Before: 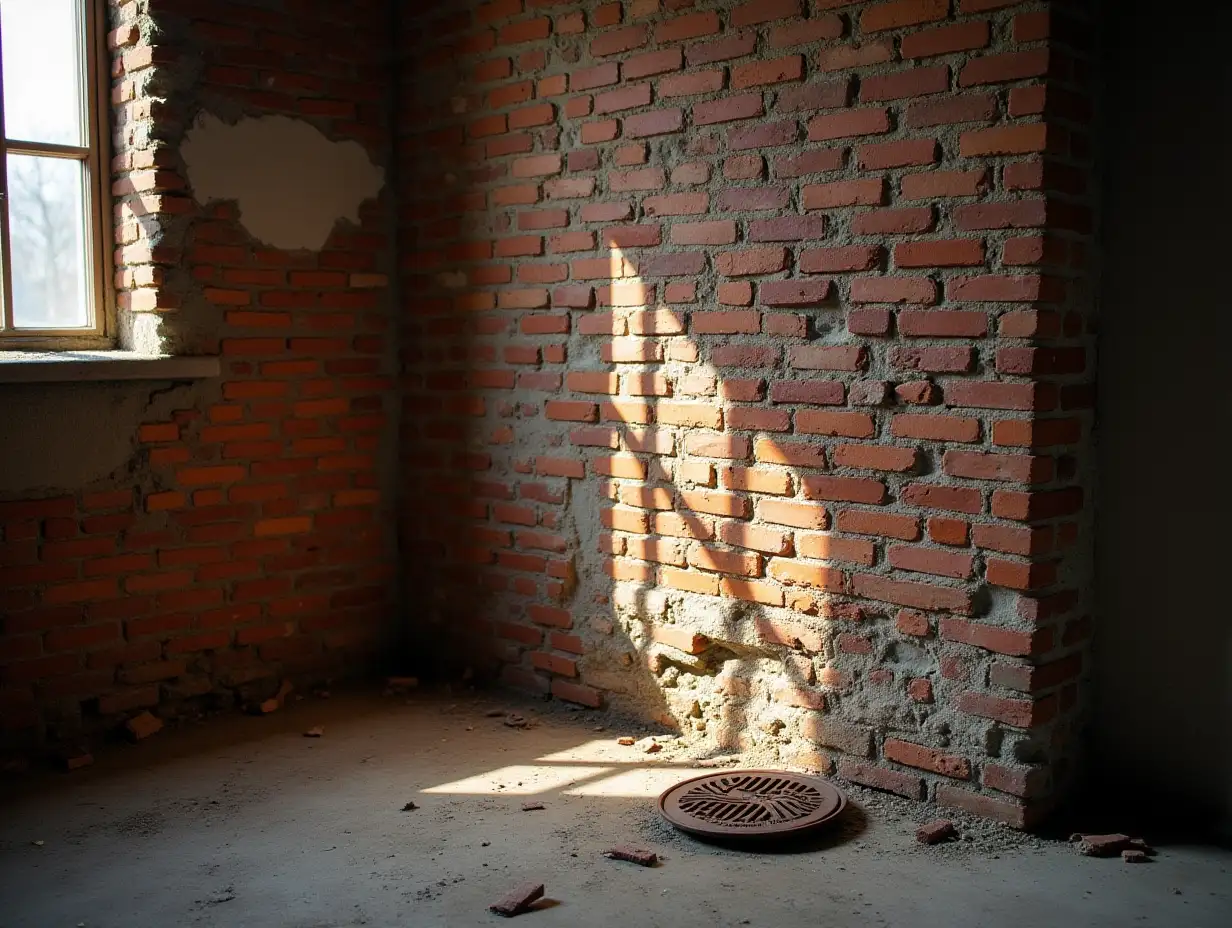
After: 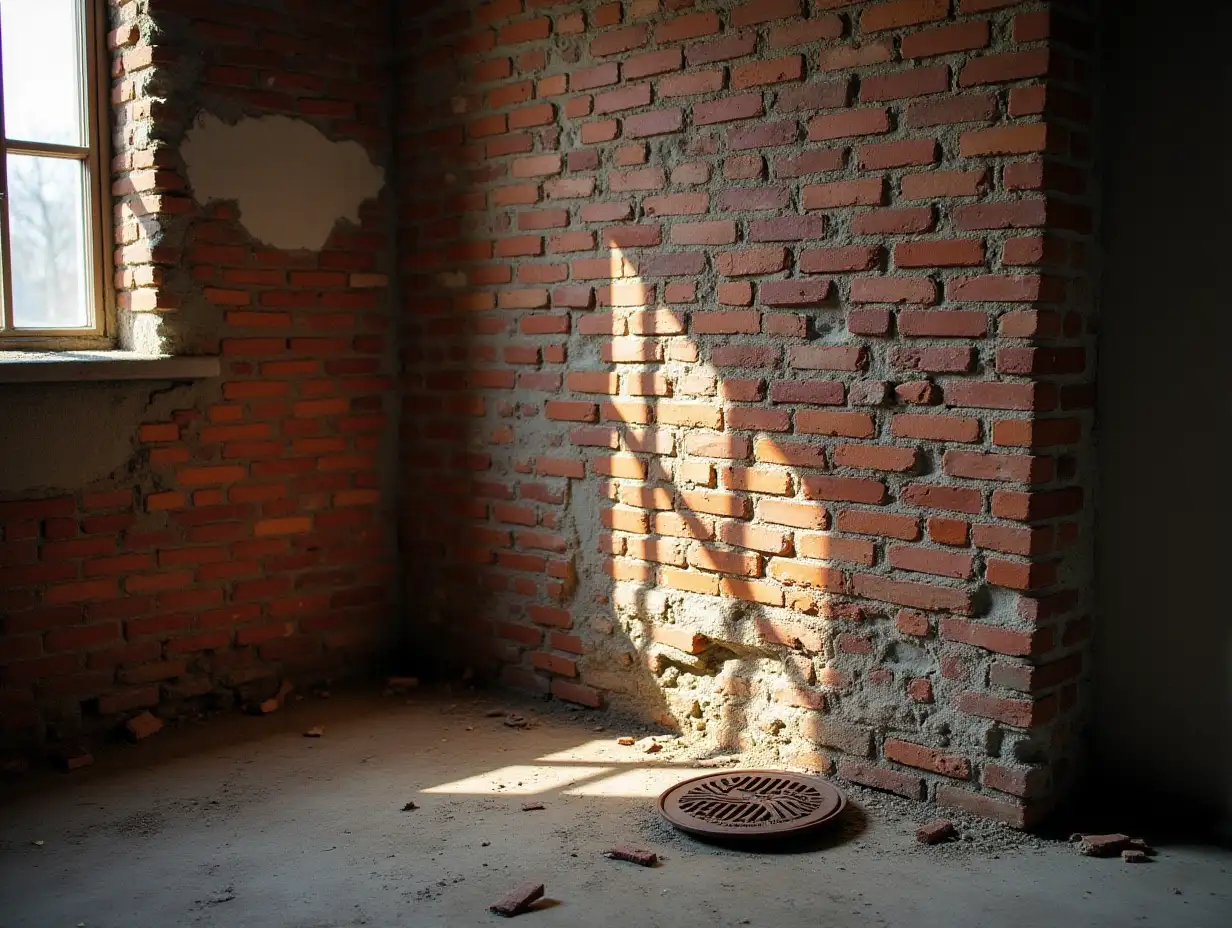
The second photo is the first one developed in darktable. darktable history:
shadows and highlights: shadows 31.14, highlights 0.46, highlights color adjustment 77.86%, soften with gaussian
